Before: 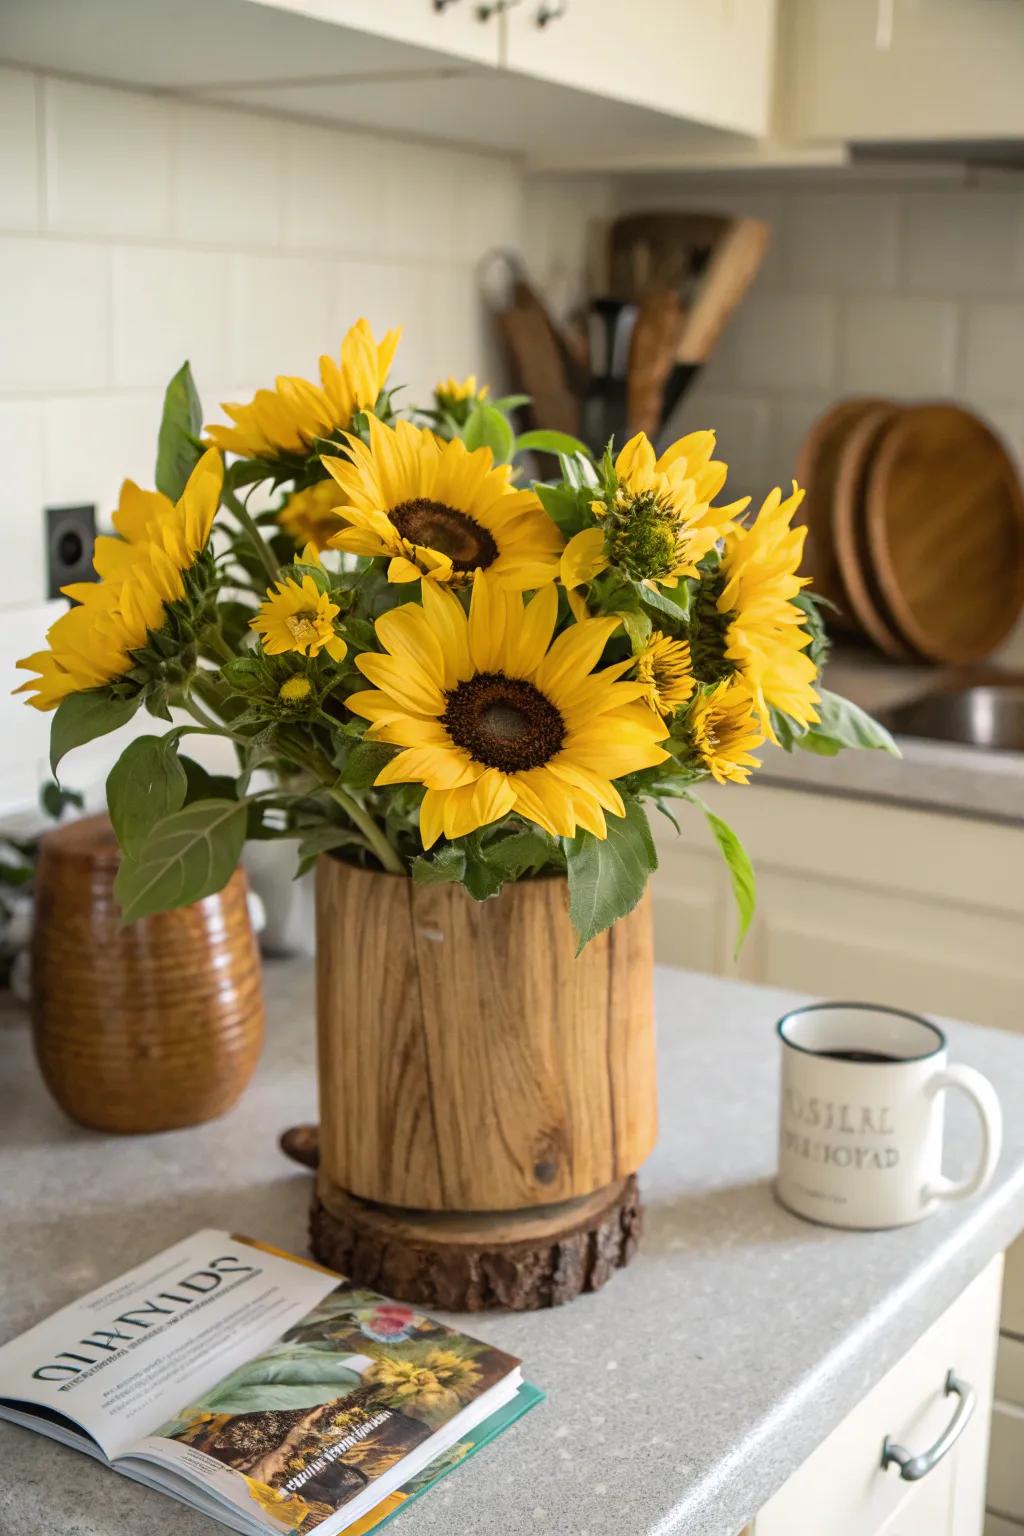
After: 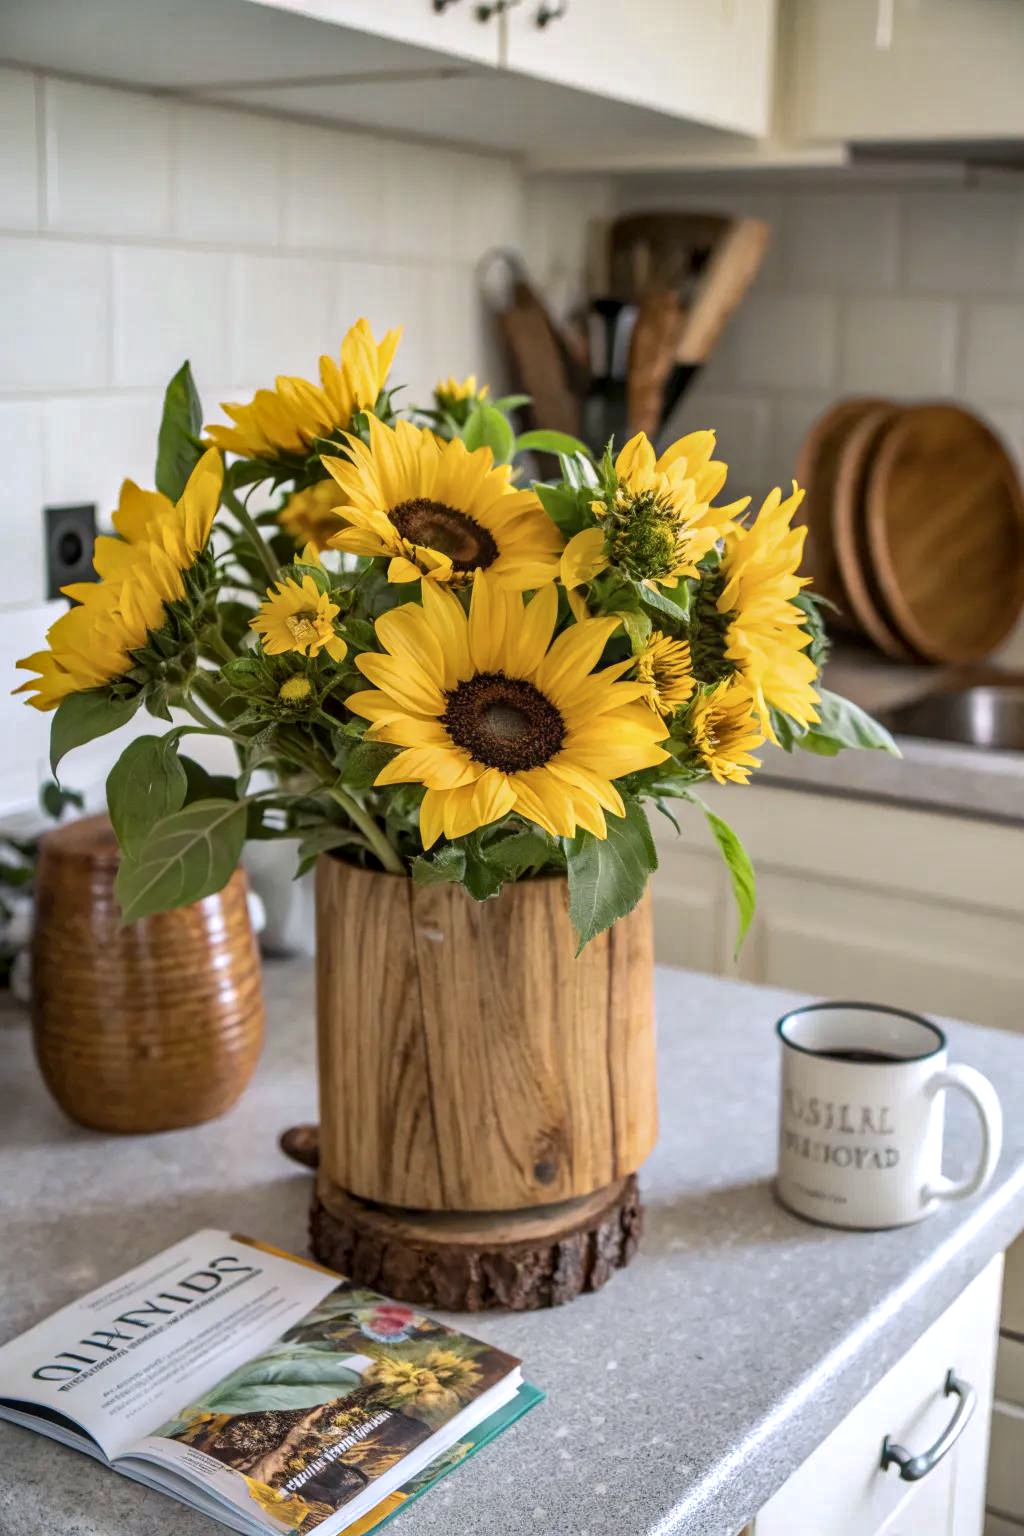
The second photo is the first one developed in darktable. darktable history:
shadows and highlights: soften with gaussian
color calibration: illuminant as shot in camera, x 0.358, y 0.373, temperature 4628.91 K
local contrast: on, module defaults
